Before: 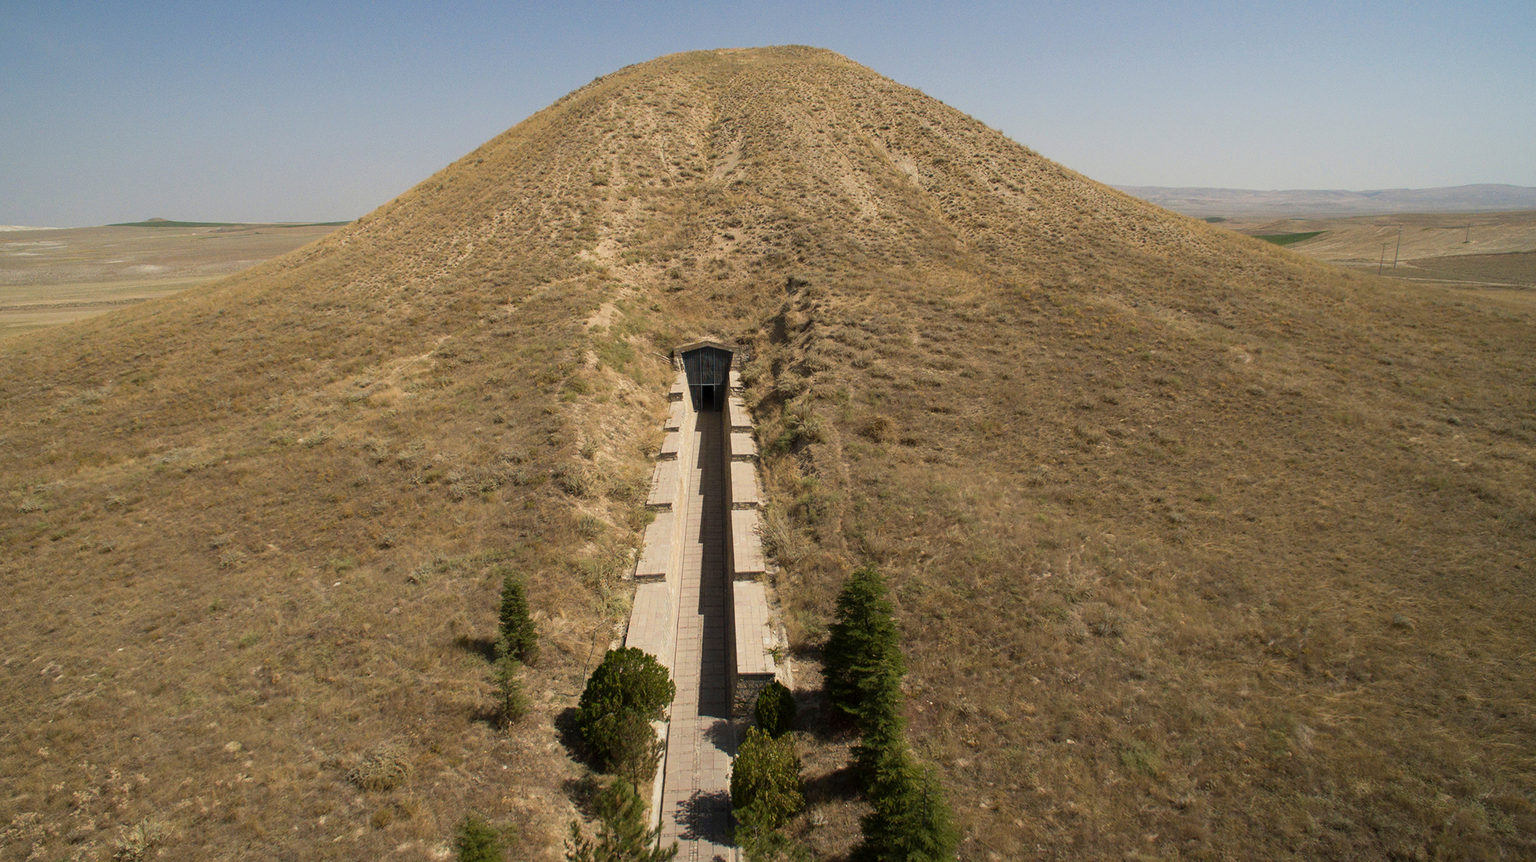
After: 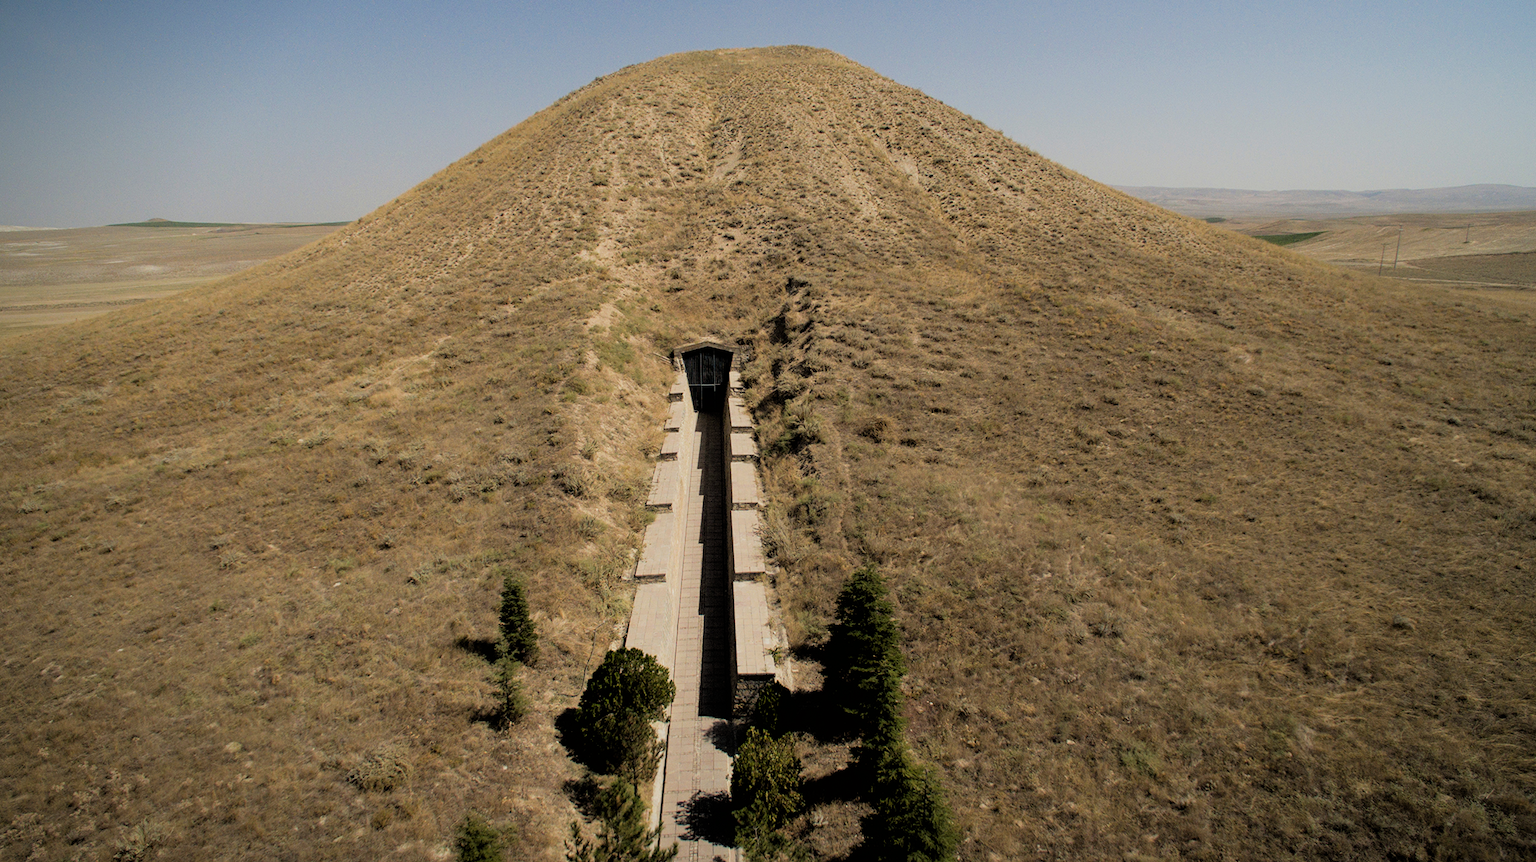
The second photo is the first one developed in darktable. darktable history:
filmic rgb: black relative exposure -3.87 EV, white relative exposure 3.48 EV, hardness 2.65, contrast 1.102, iterations of high-quality reconstruction 0
vignetting: fall-off start 99.77%, saturation -0.001, center (0.218, -0.242), width/height ratio 1.319
